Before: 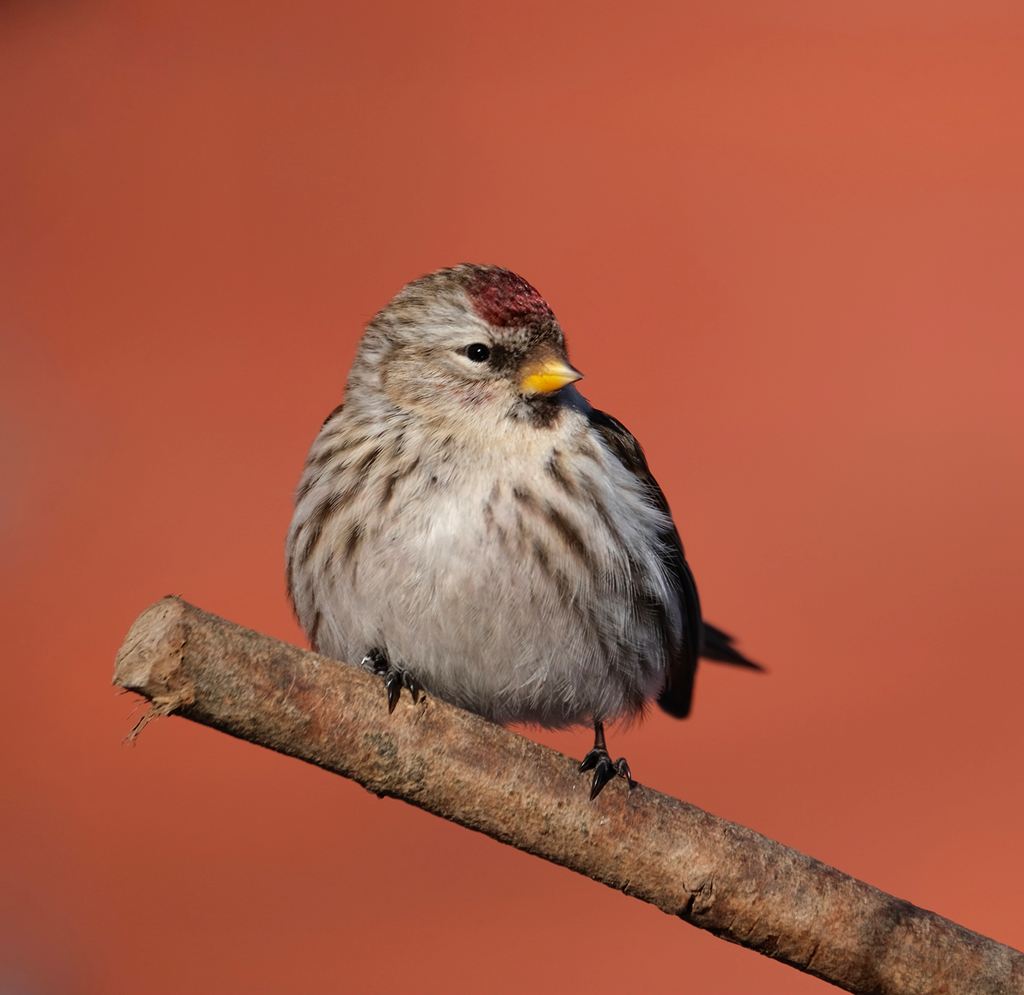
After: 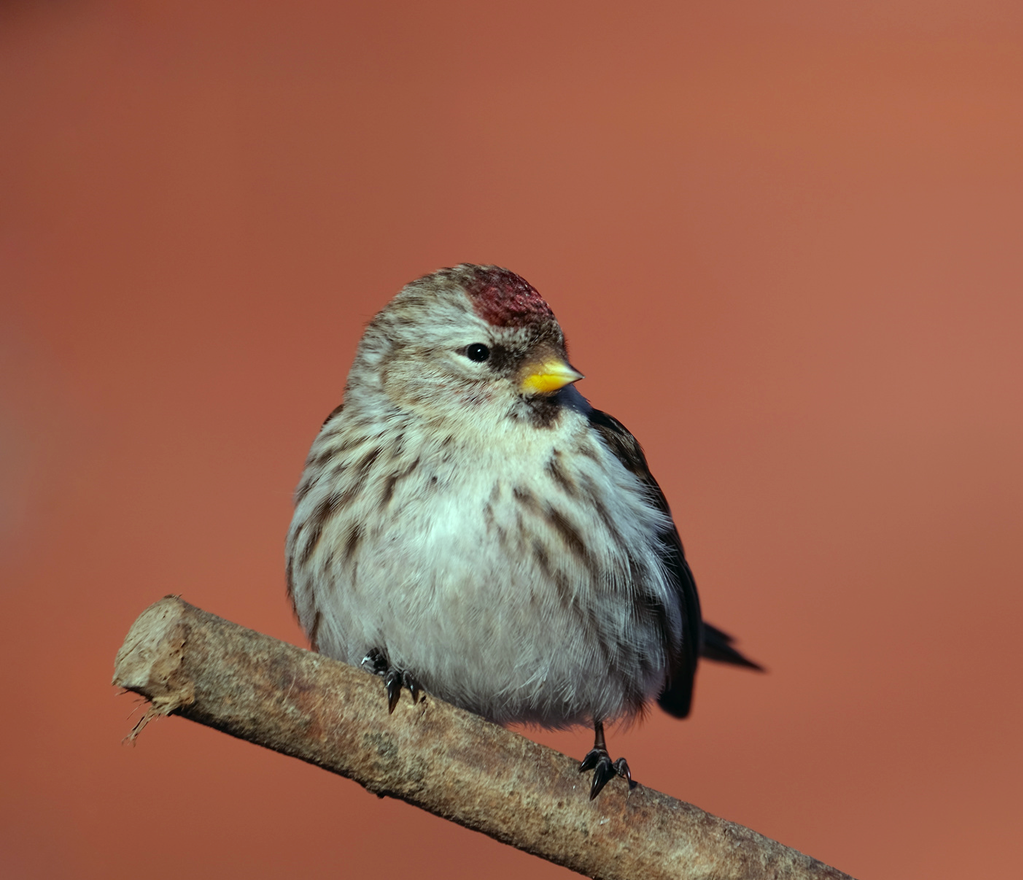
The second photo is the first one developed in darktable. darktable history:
color balance: mode lift, gamma, gain (sRGB), lift [0.997, 0.979, 1.021, 1.011], gamma [1, 1.084, 0.916, 0.998], gain [1, 0.87, 1.13, 1.101], contrast 4.55%, contrast fulcrum 38.24%, output saturation 104.09%
crop and rotate: top 0%, bottom 11.49%
